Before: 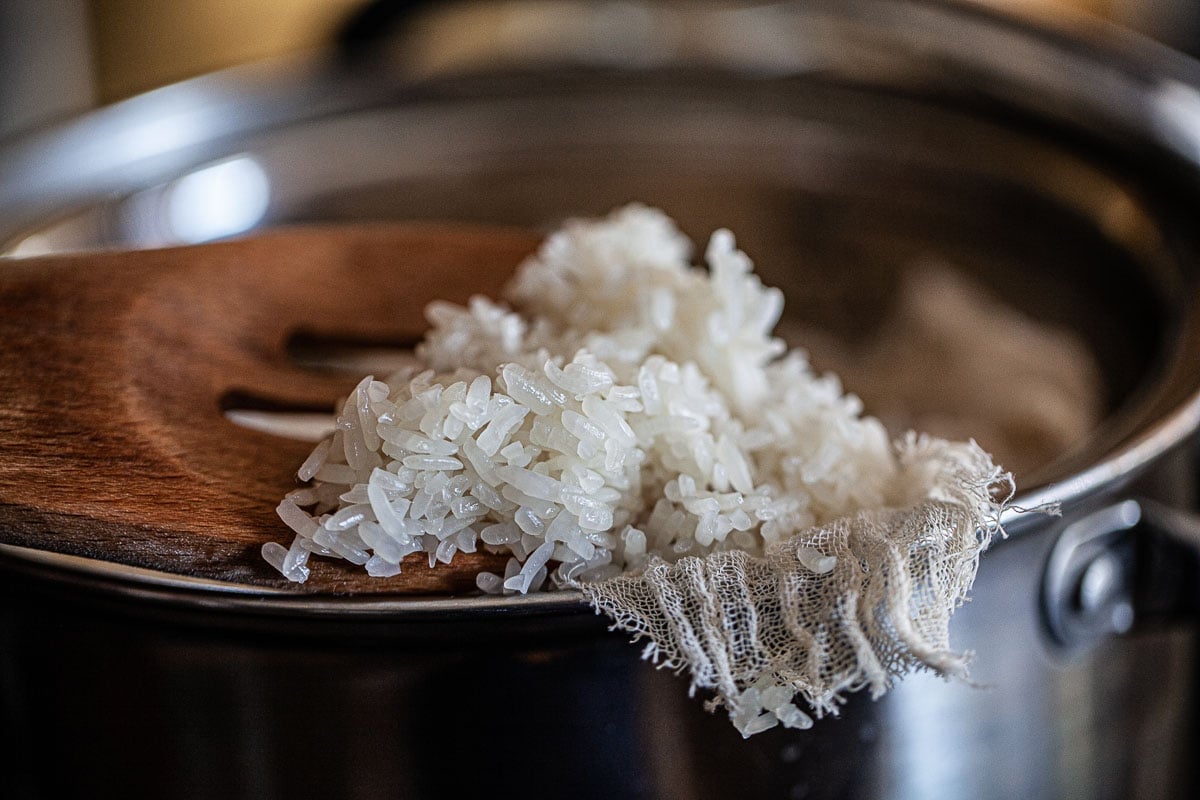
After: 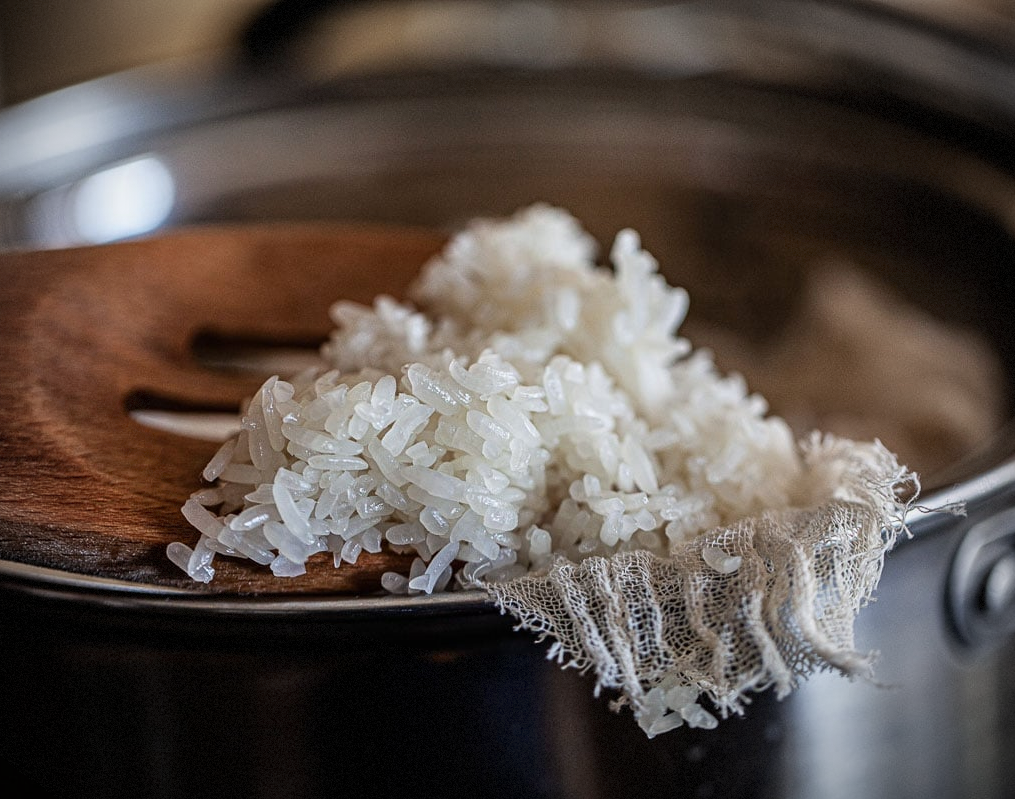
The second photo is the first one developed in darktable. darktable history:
vignetting: fall-off start 67.48%, fall-off radius 66.71%, center (-0.032, -0.037), automatic ratio true, dithering 8-bit output
crop: left 7.972%, right 7.393%
